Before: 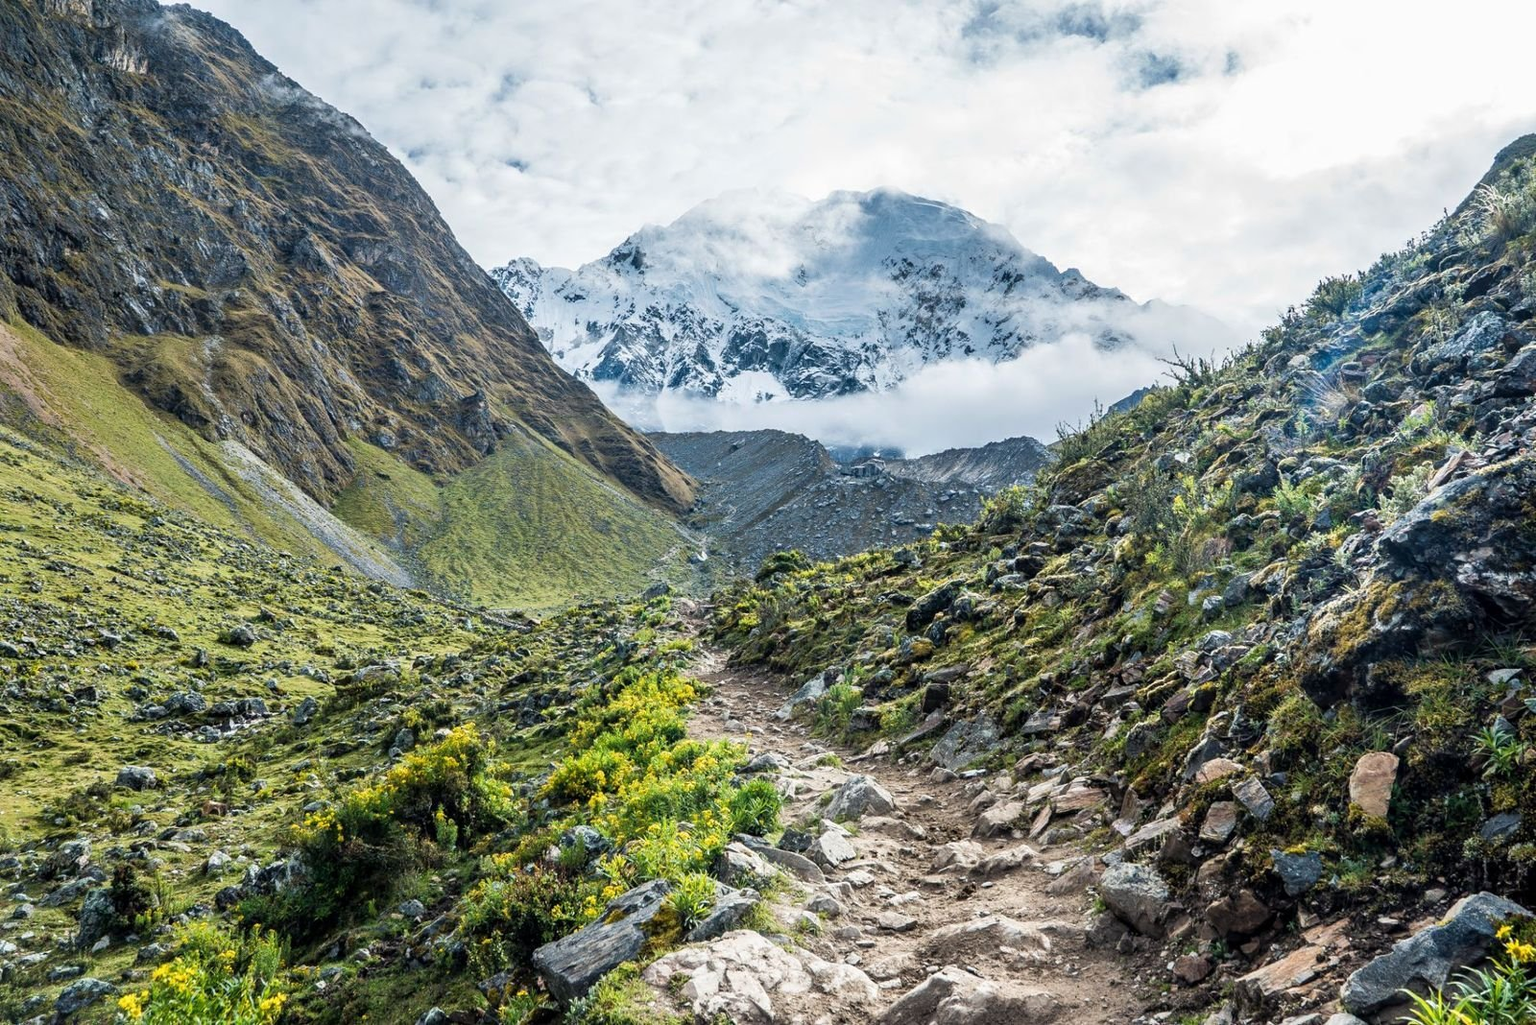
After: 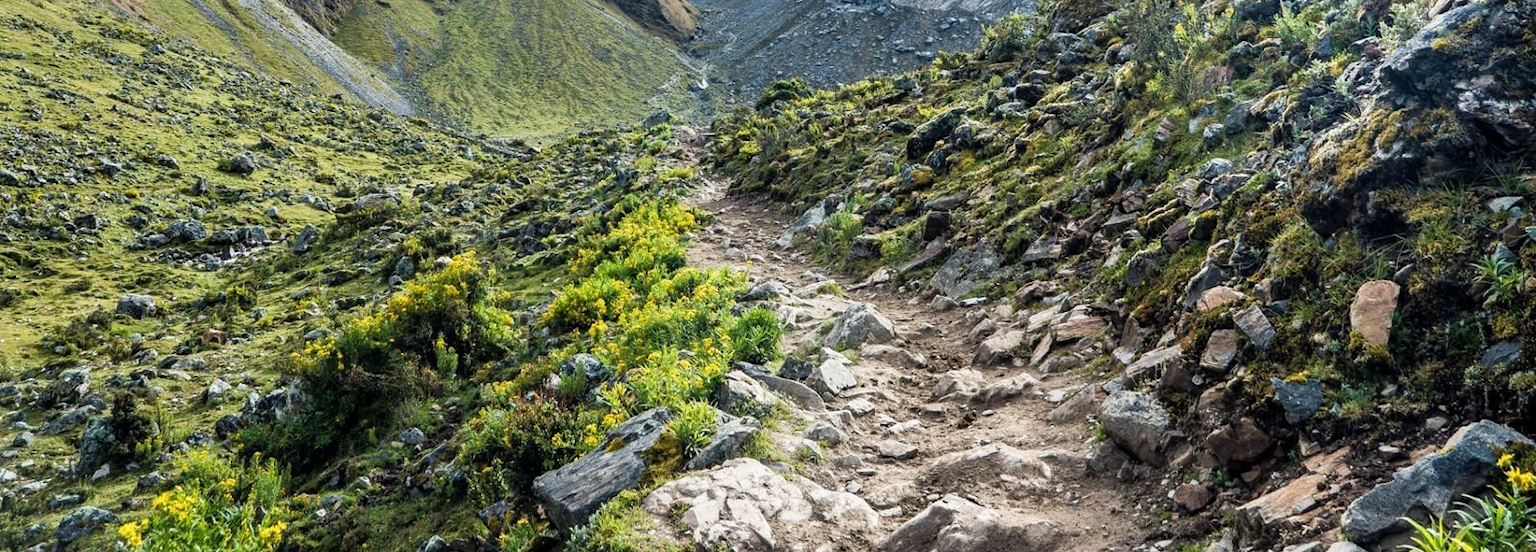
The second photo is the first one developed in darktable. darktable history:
crop and rotate: top 46.095%, right 0.03%
